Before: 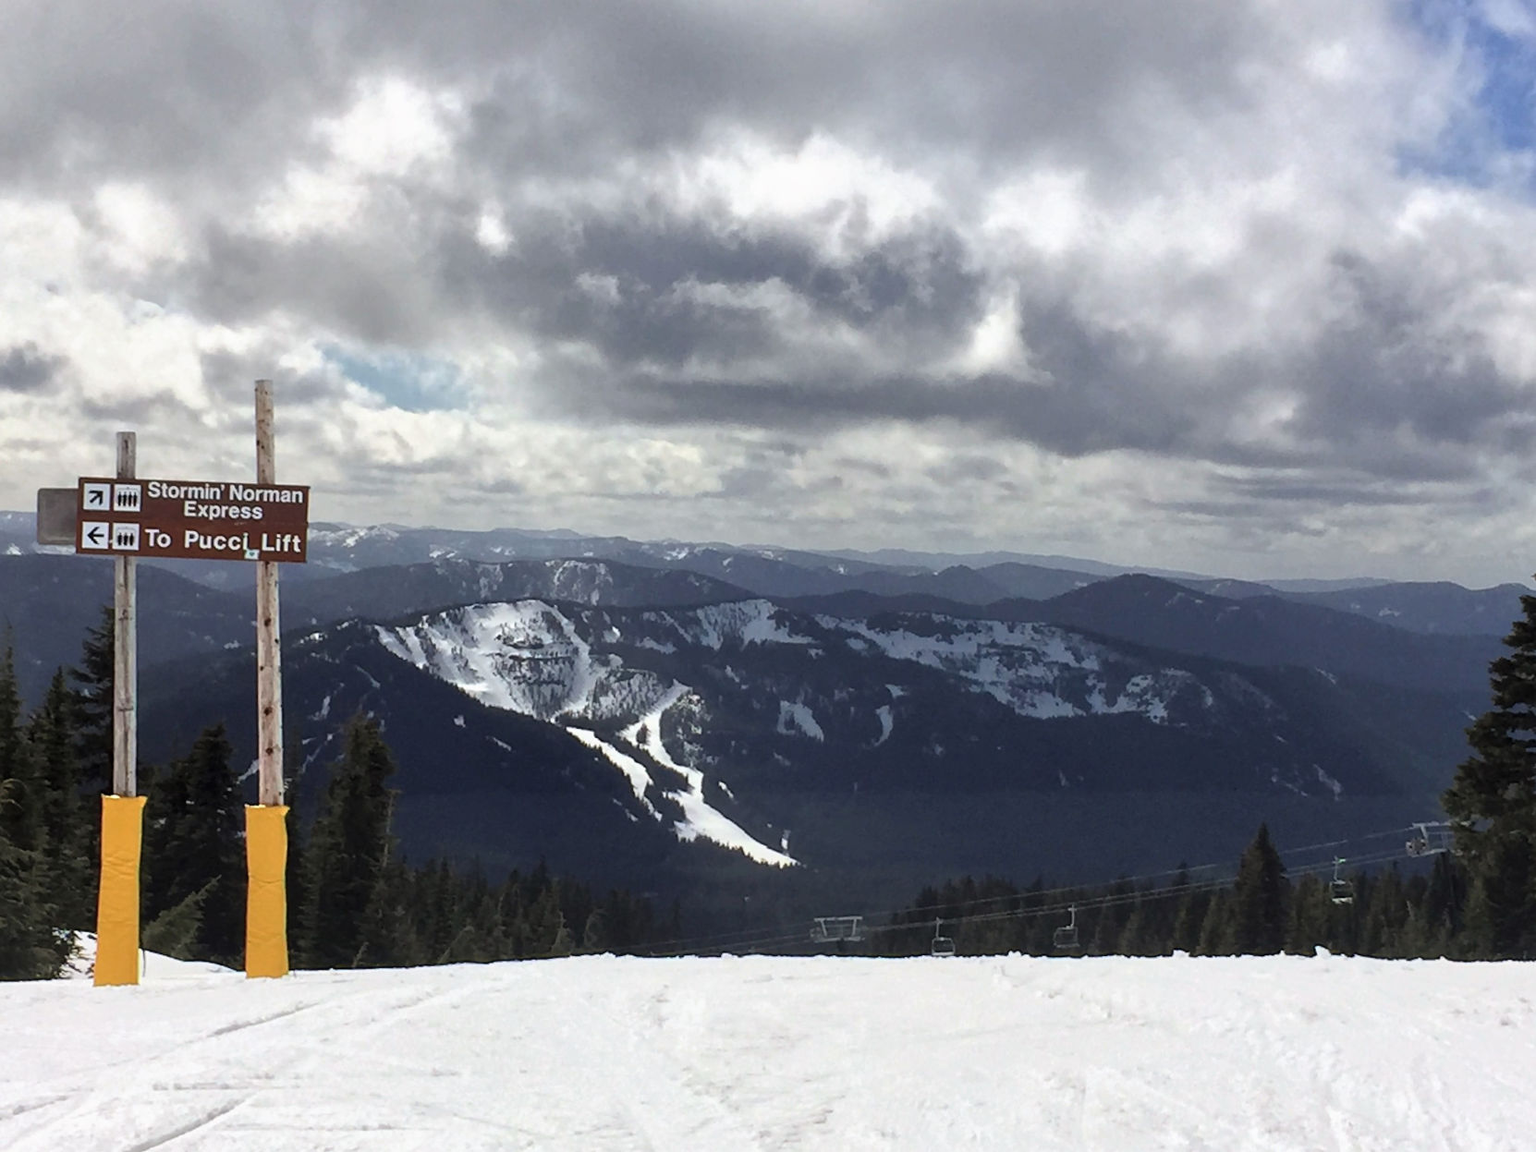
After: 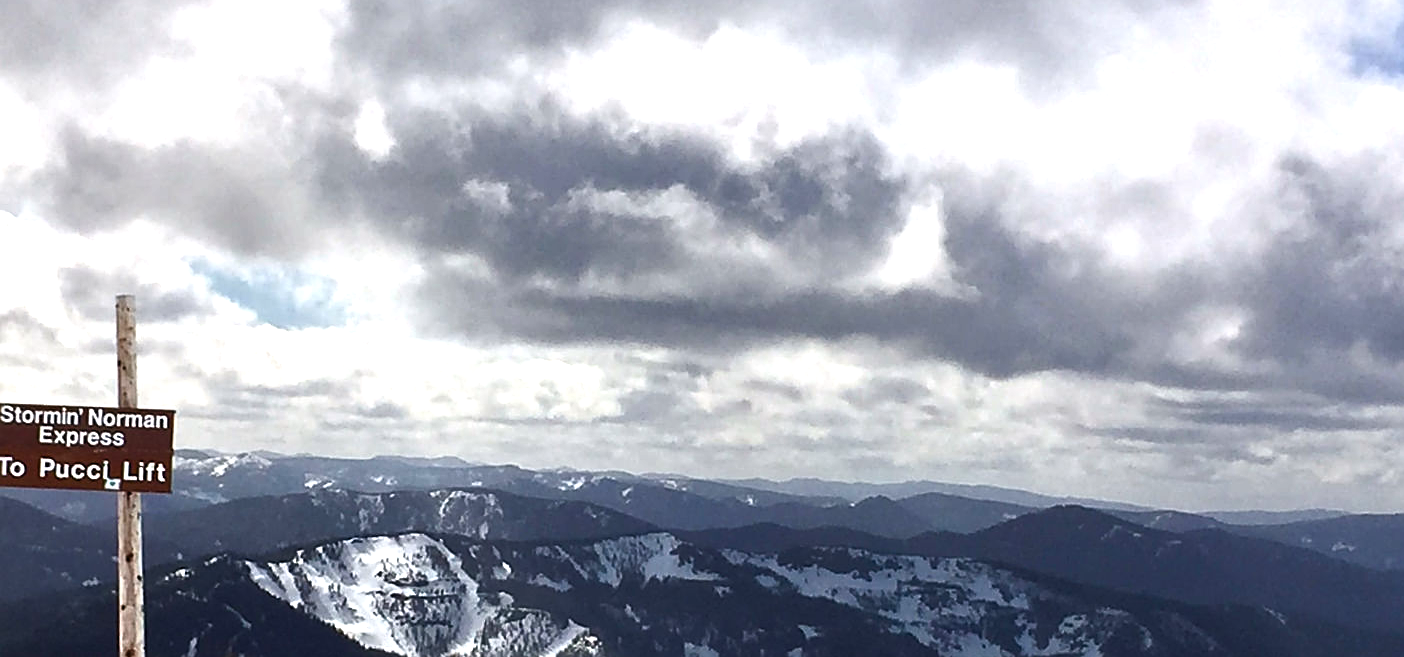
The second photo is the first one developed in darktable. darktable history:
color balance rgb: shadows lift › luminance -20.221%, highlights gain › chroma 0.254%, highlights gain › hue 332.59°, perceptual saturation grading › global saturation 0.633%, perceptual saturation grading › highlights -16.885%, perceptual saturation grading › mid-tones 33.824%, perceptual saturation grading › shadows 50.278%, perceptual brilliance grading › global brilliance 21.261%, perceptual brilliance grading › shadows -34.796%
local contrast: mode bilateral grid, contrast 100, coarseness 99, detail 92%, midtone range 0.2
sharpen: on, module defaults
crop and rotate: left 9.649%, top 9.415%, right 5.873%, bottom 37.883%
